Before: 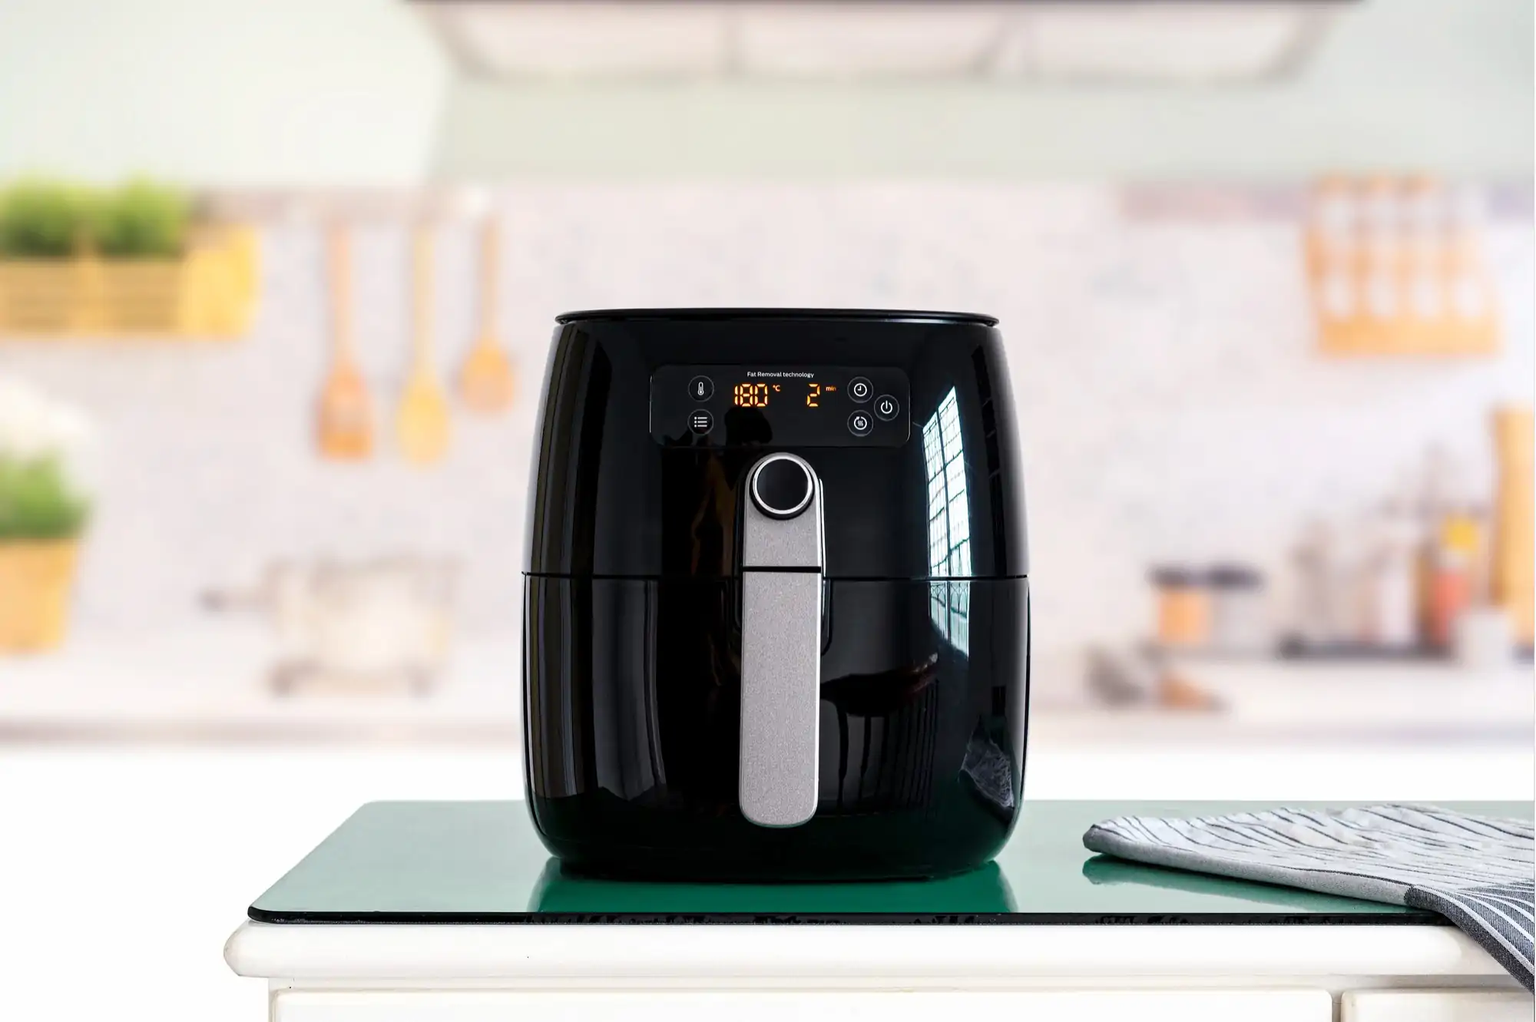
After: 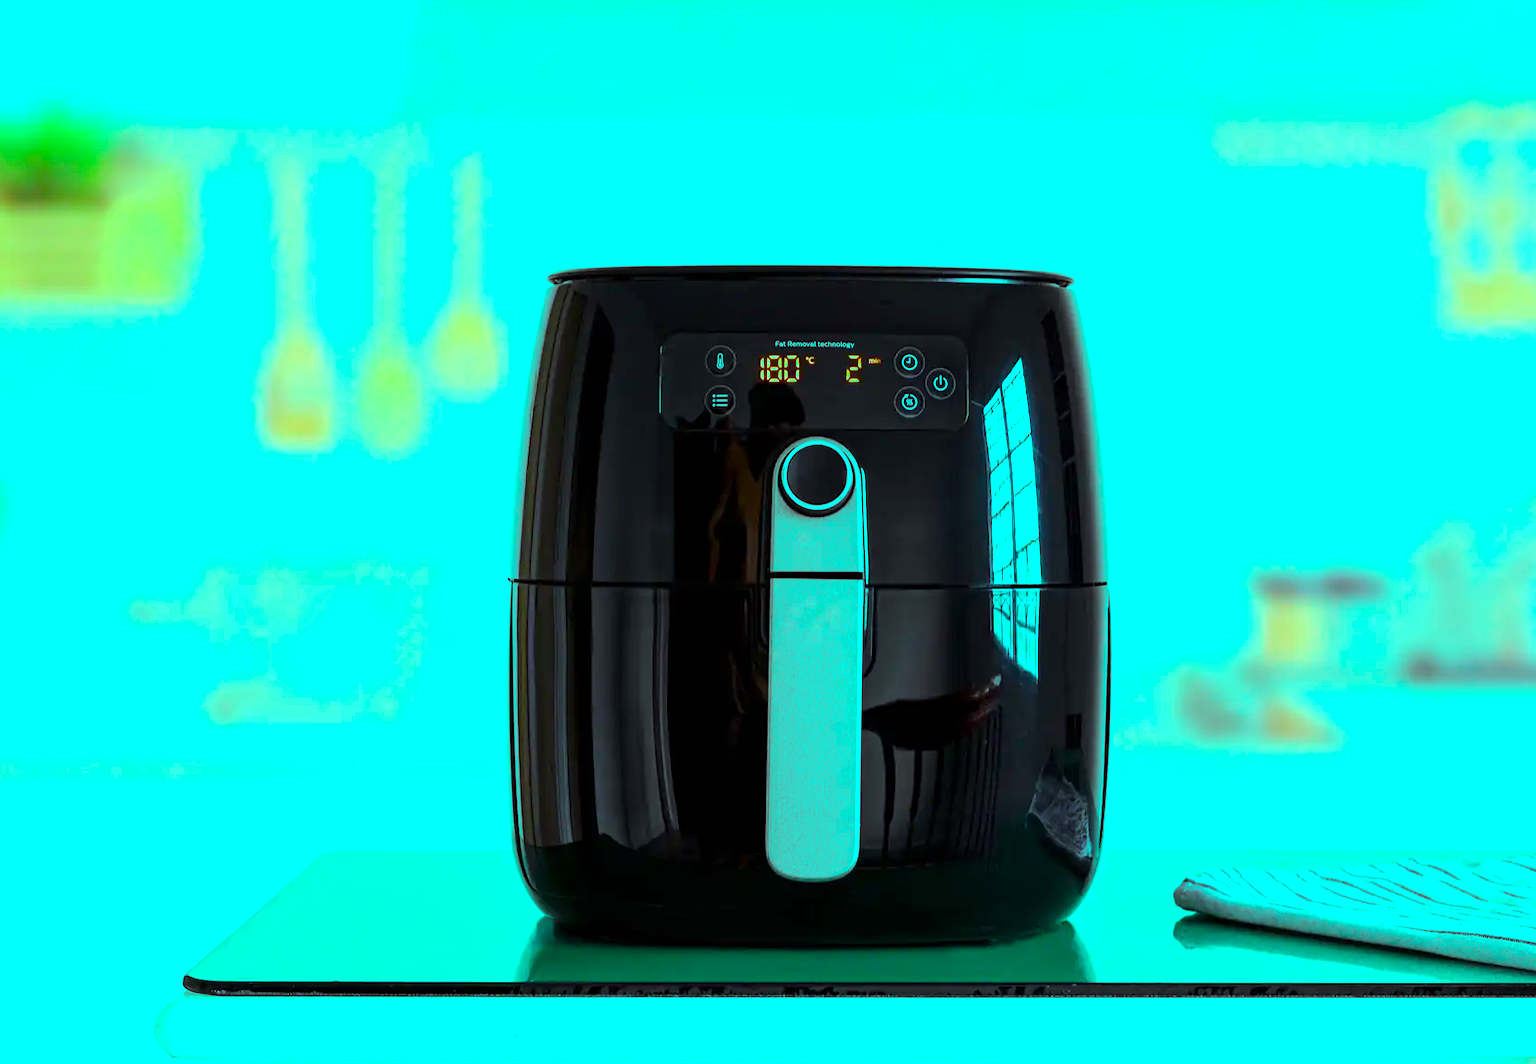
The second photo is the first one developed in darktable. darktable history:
crop: left 6.131%, top 8.268%, right 9.525%, bottom 3.948%
color balance rgb: highlights gain › luminance 19.973%, highlights gain › chroma 13.144%, highlights gain › hue 174.94°, perceptual saturation grading › global saturation 30.765%, perceptual brilliance grading › mid-tones 10.973%, perceptual brilliance grading › shadows 15.214%
exposure: compensate exposure bias true, compensate highlight preservation false
